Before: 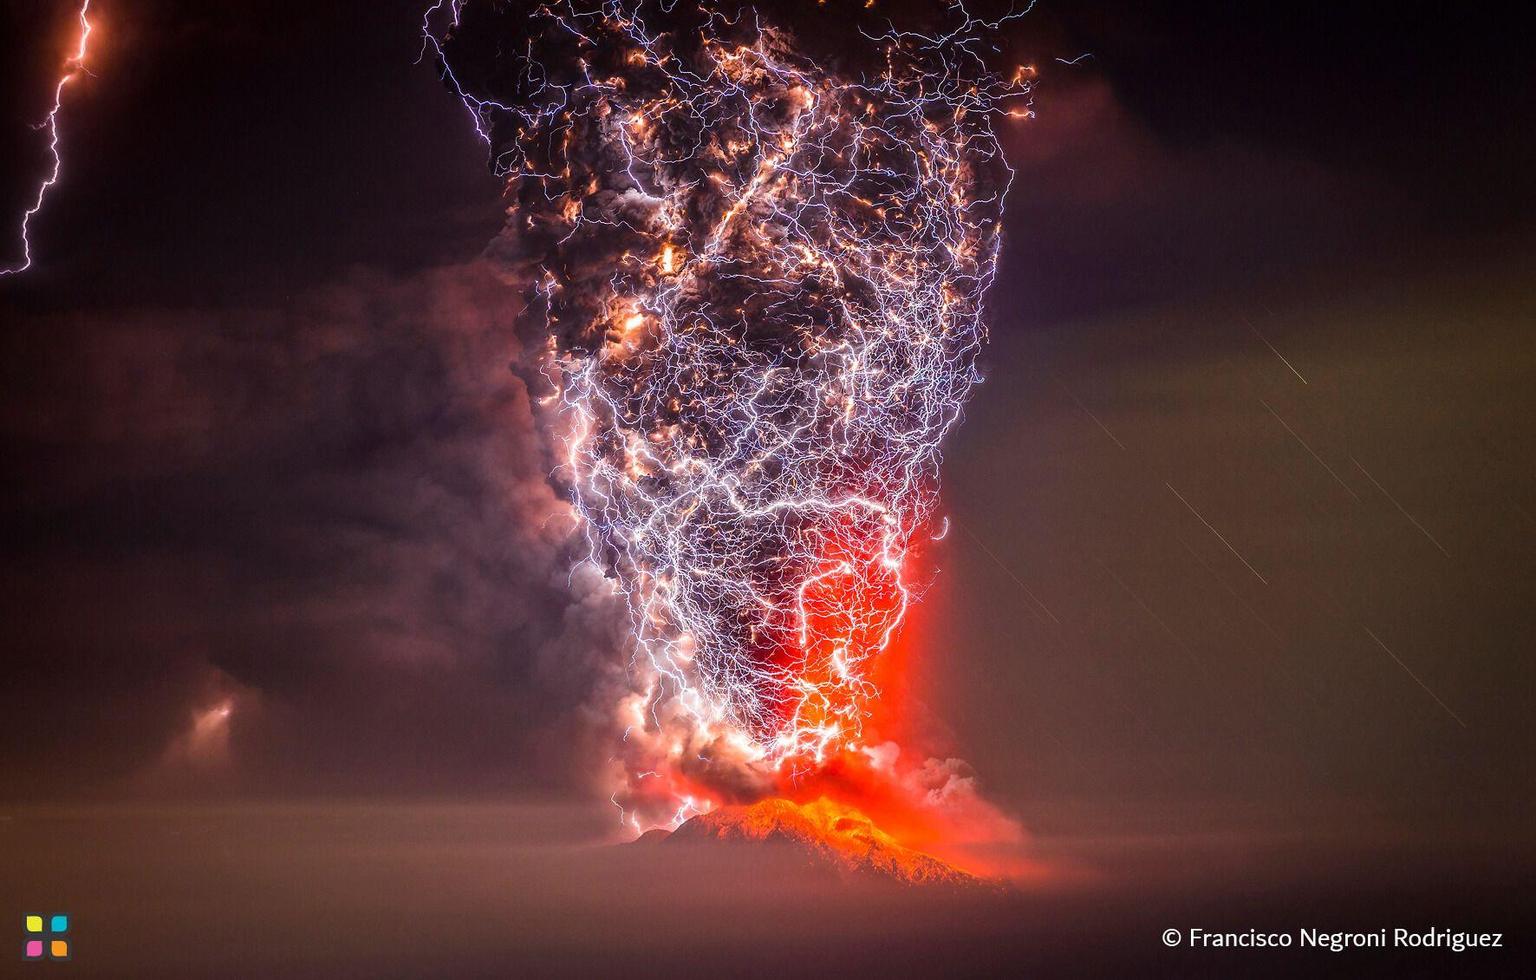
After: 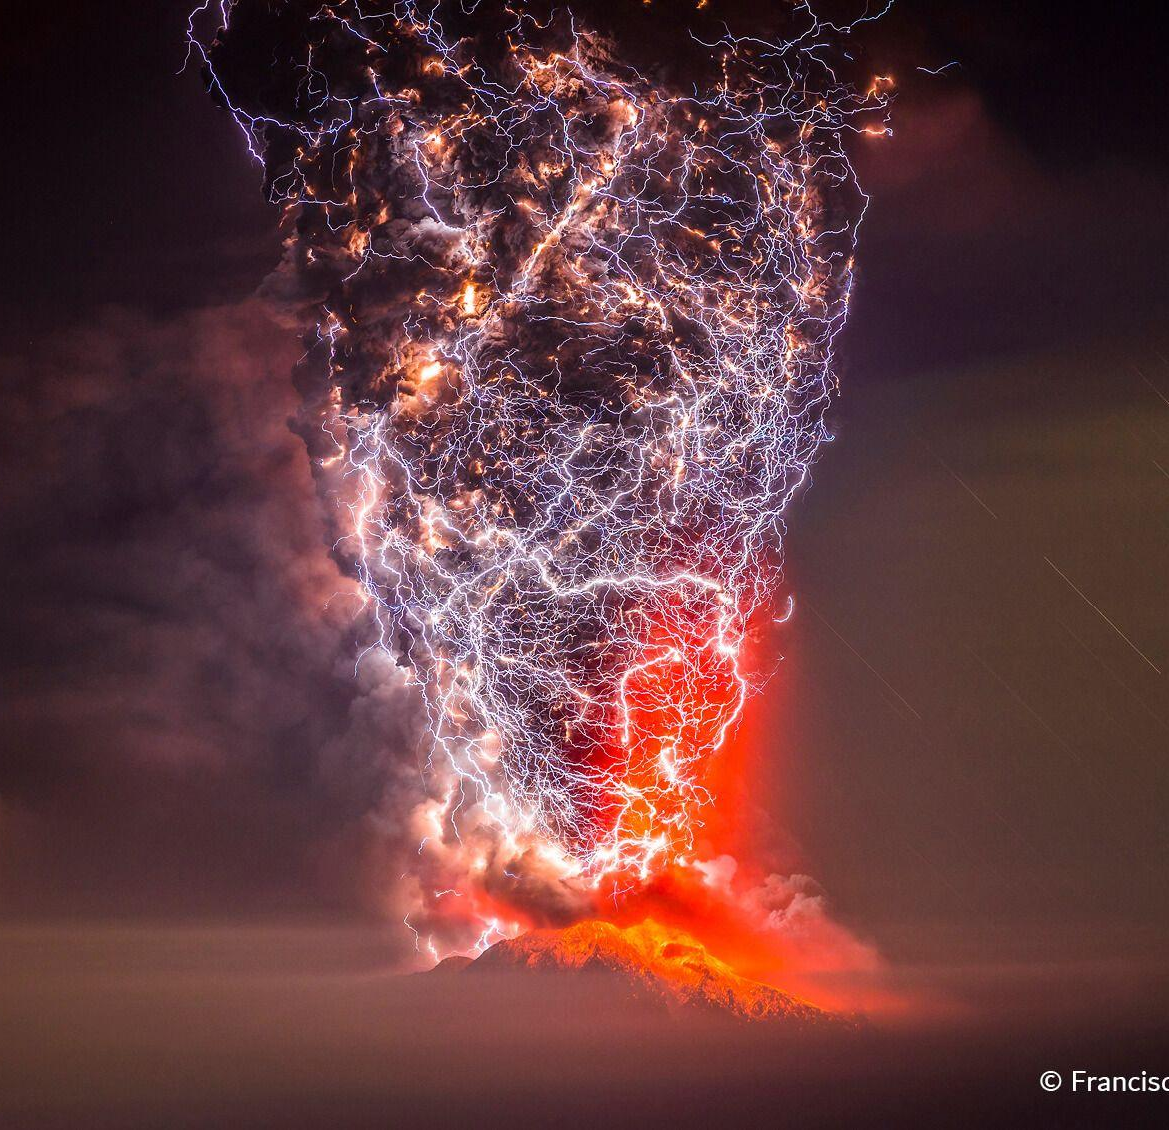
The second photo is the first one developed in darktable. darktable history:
crop: left 17.035%, right 16.987%
